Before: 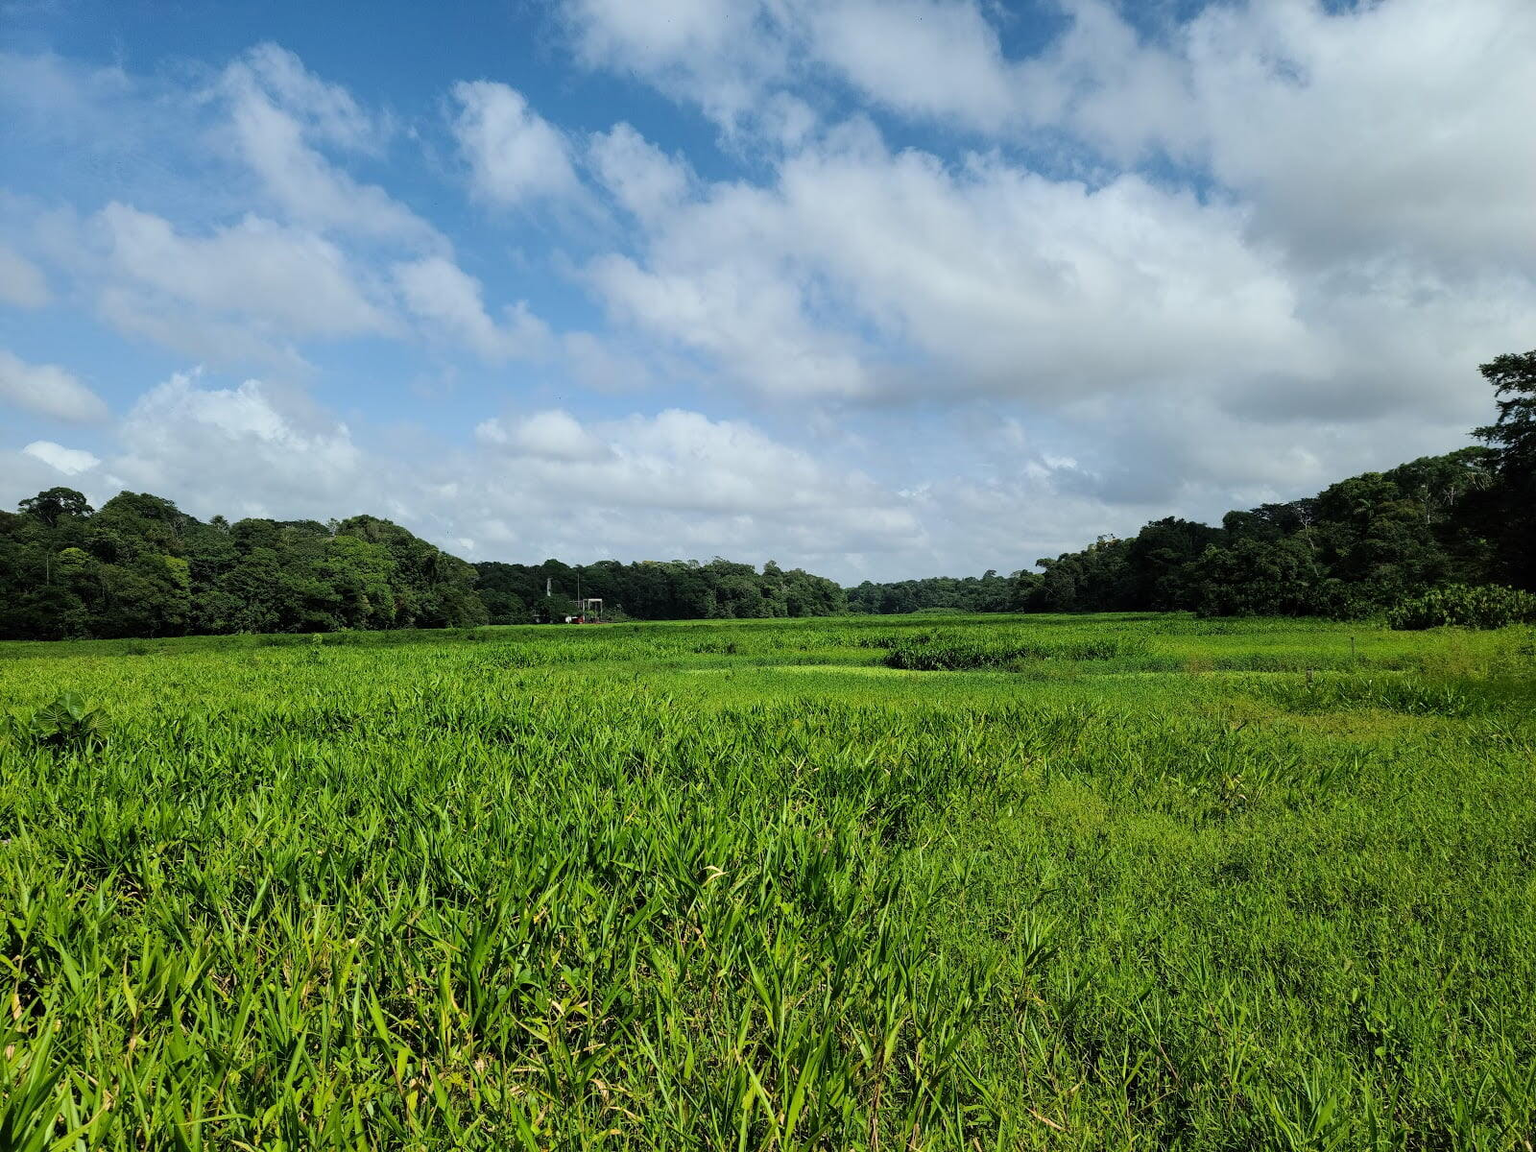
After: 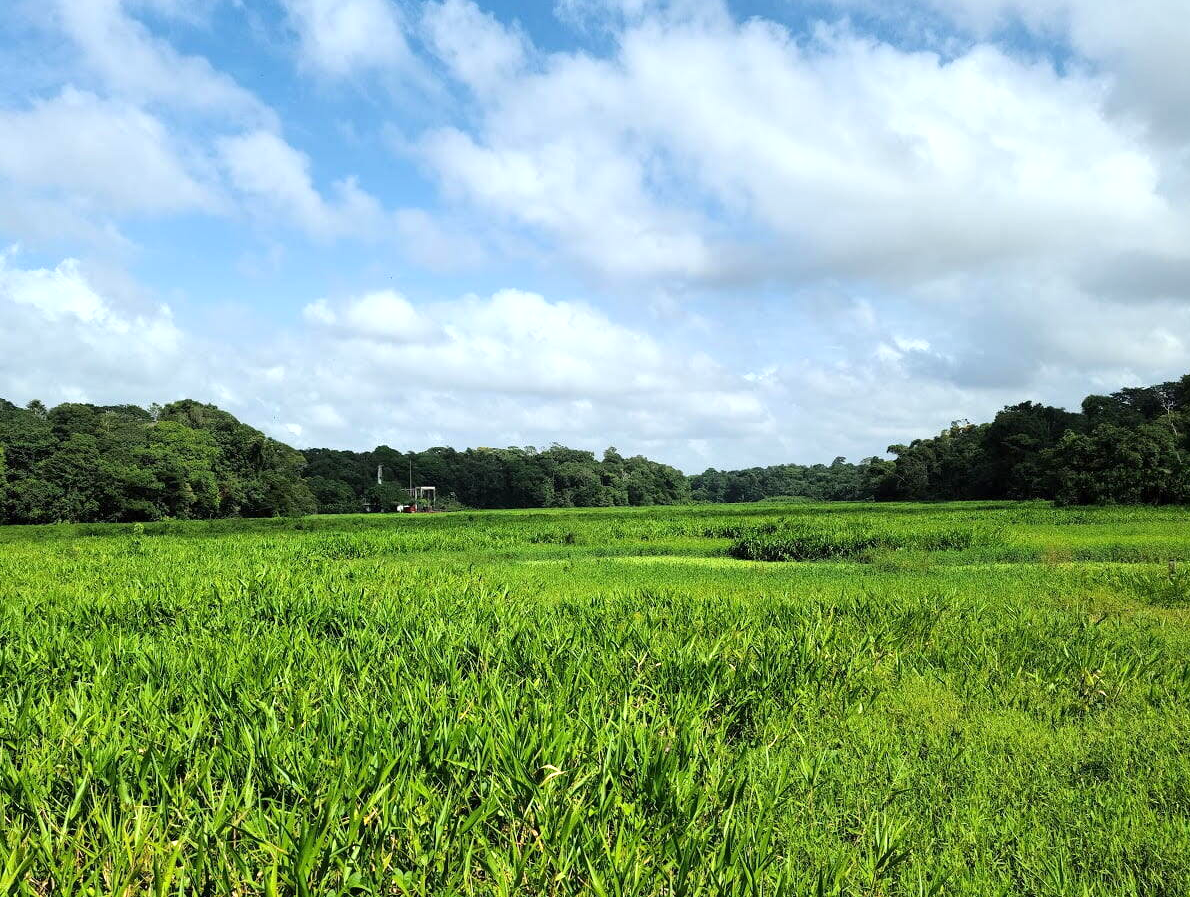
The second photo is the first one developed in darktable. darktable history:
crop and rotate: left 12.054%, top 11.485%, right 13.533%, bottom 13.75%
exposure: exposure 0.6 EV, compensate exposure bias true, compensate highlight preservation false
